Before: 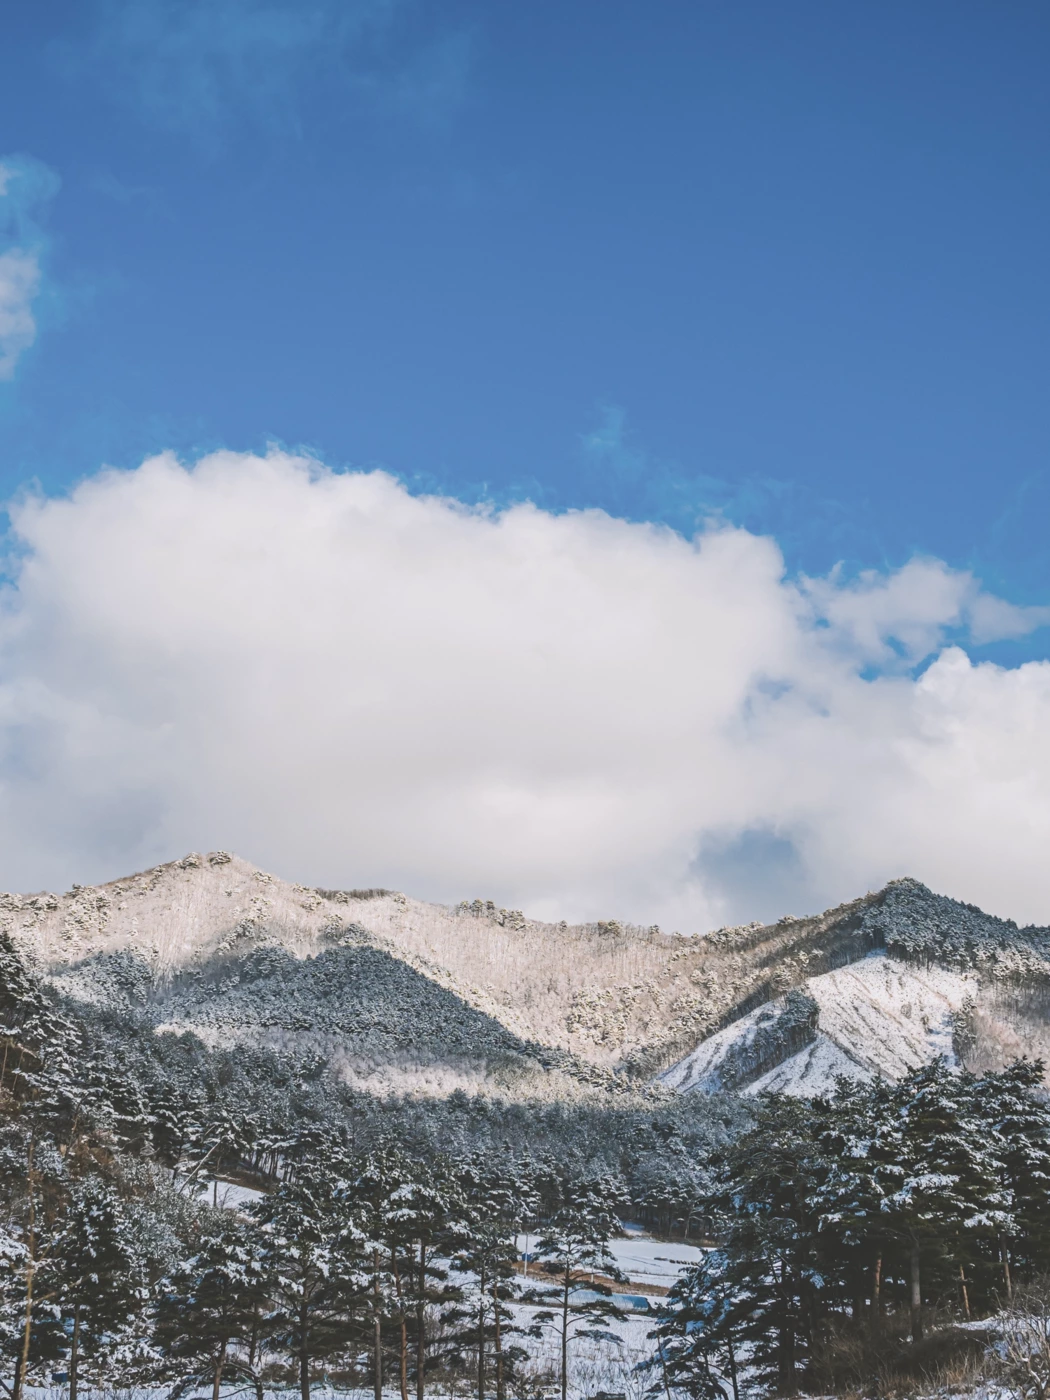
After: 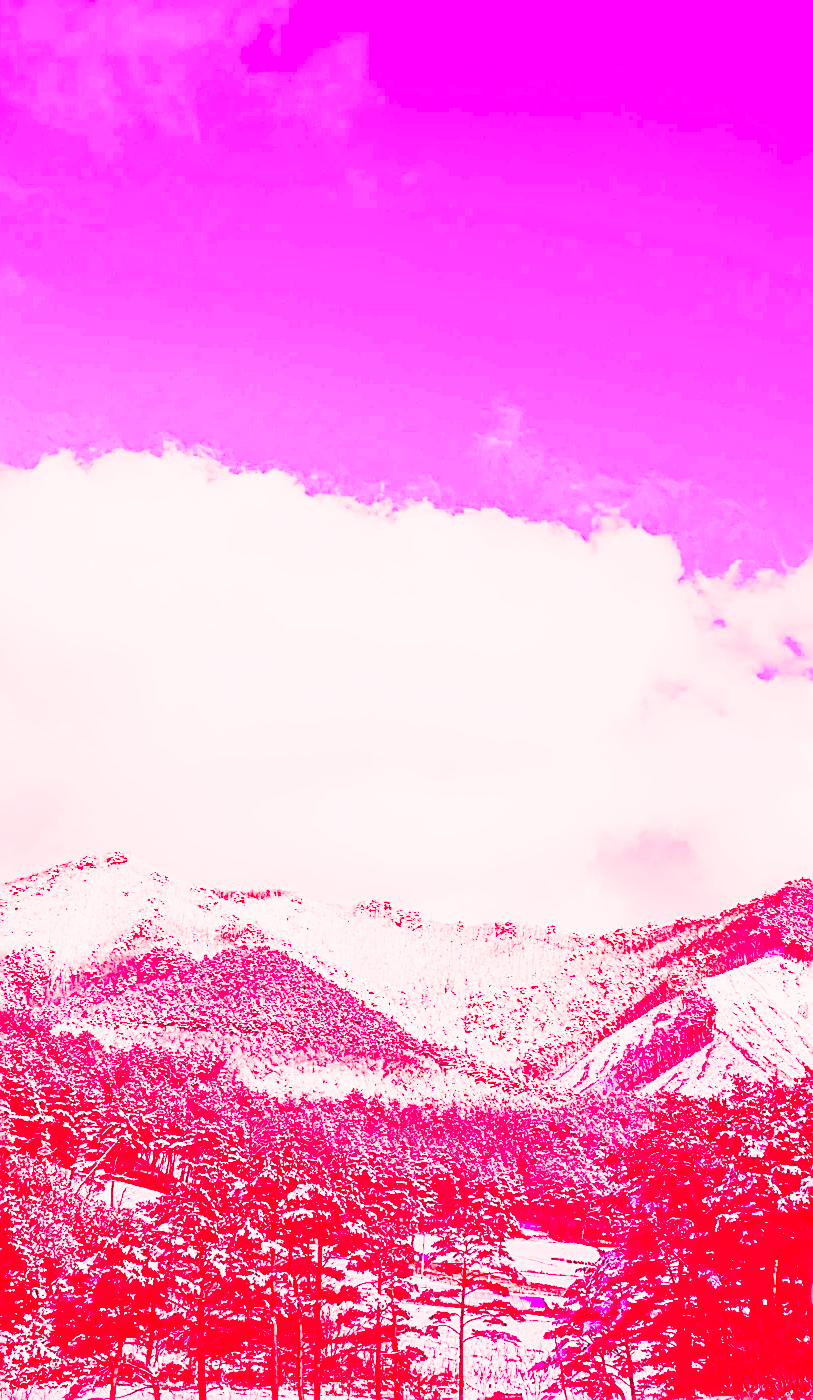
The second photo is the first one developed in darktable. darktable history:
sharpen: amount 0.6
color balance rgb: shadows lift › chroma 2%, shadows lift › hue 247.2°, power › chroma 0.3%, power › hue 25.2°, highlights gain › chroma 3%, highlights gain › hue 60°, global offset › luminance 0.75%, perceptual saturation grading › global saturation 20%, perceptual saturation grading › highlights -20%, perceptual saturation grading › shadows 30%, global vibrance 20%
crop: left 9.88%, right 12.664%
sigmoid: contrast 1.8
color correction: saturation 1.8
white balance: red 4.26, blue 1.802
